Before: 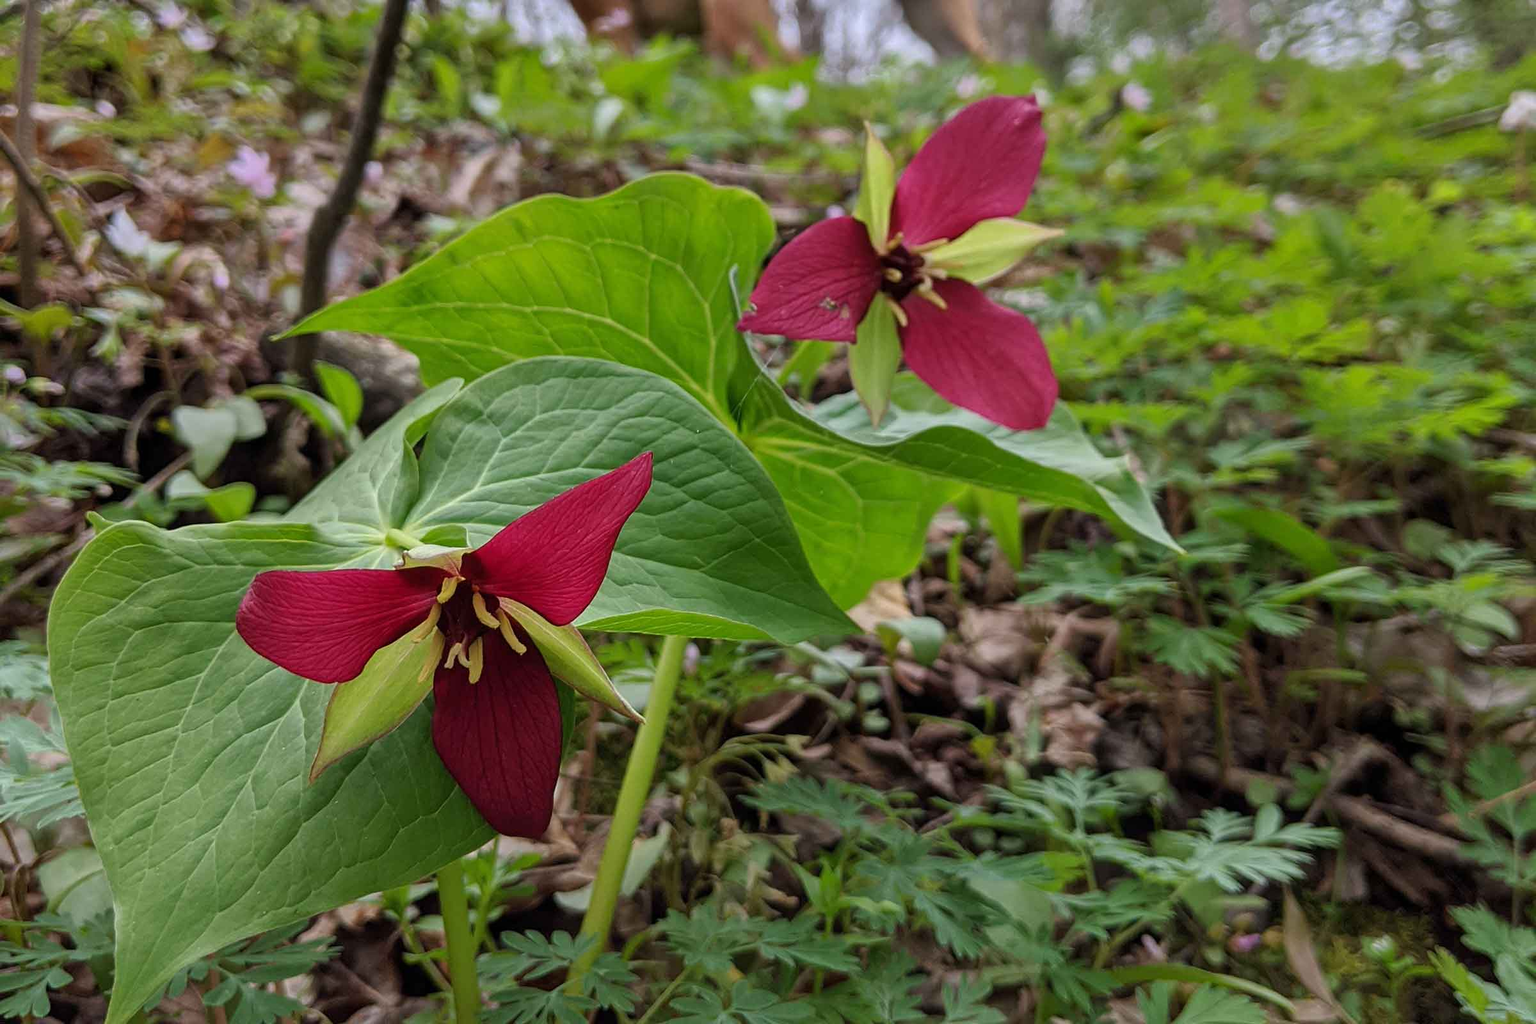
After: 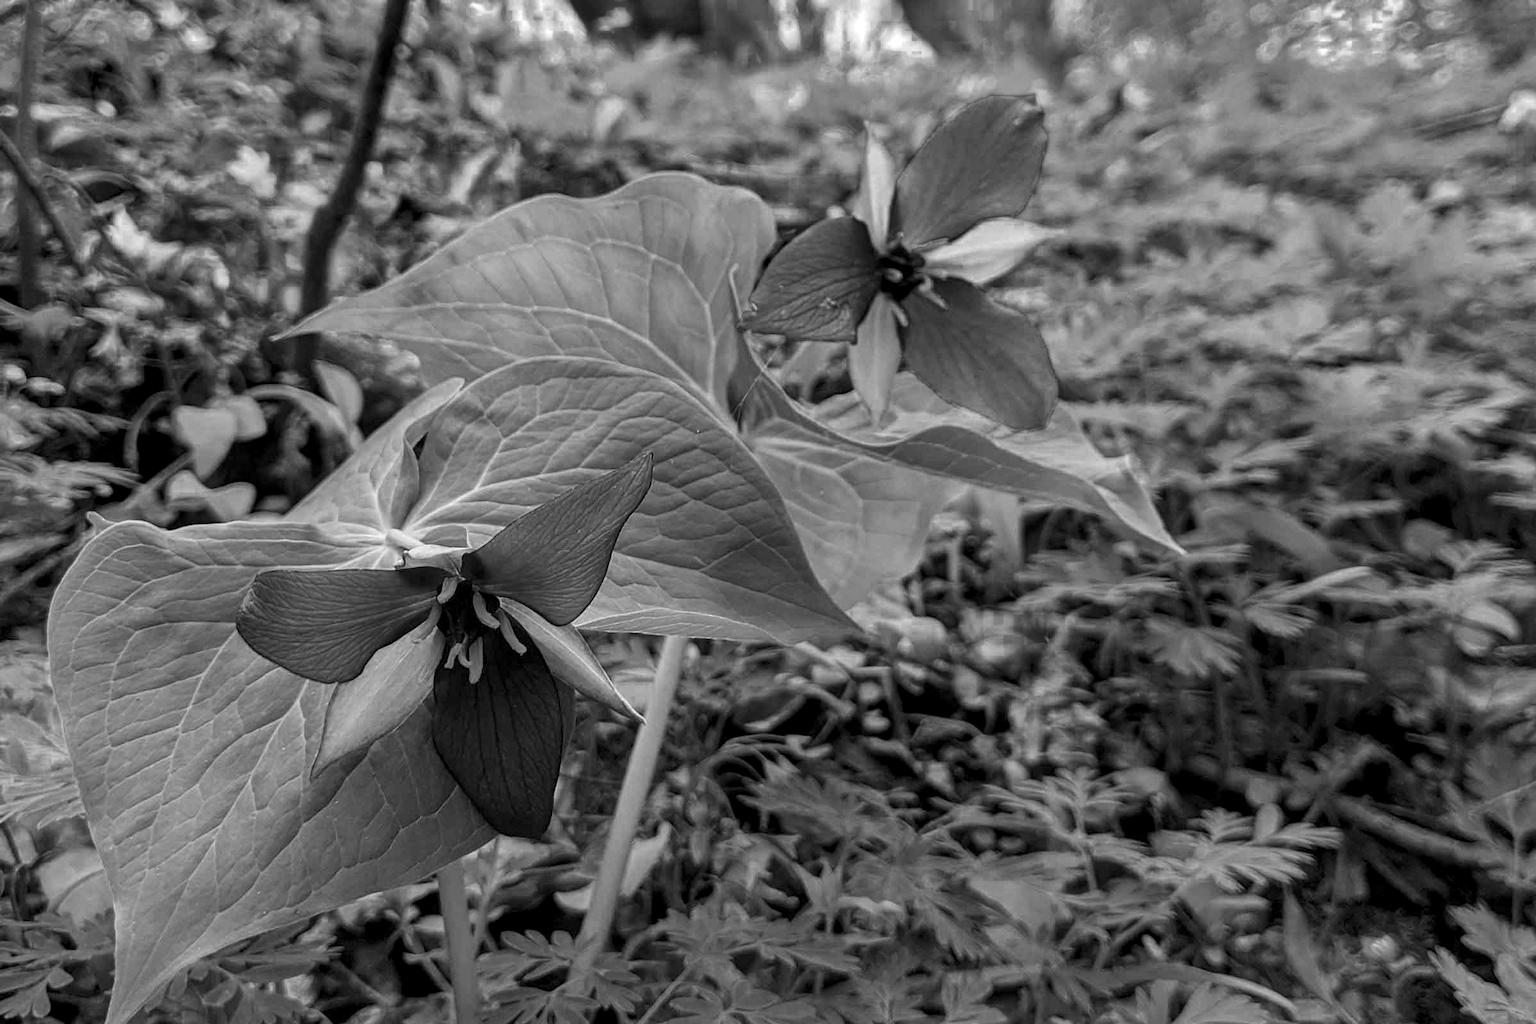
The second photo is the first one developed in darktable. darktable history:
local contrast: on, module defaults
color zones: curves: ch0 [(0.002, 0.589) (0.107, 0.484) (0.146, 0.249) (0.217, 0.352) (0.309, 0.525) (0.39, 0.404) (0.455, 0.169) (0.597, 0.055) (0.724, 0.212) (0.775, 0.691) (0.869, 0.571) (1, 0.587)]; ch1 [(0, 0) (0.143, 0) (0.286, 0) (0.429, 0) (0.571, 0) (0.714, 0) (0.857, 0)]
color balance rgb: perceptual saturation grading › global saturation 20%, perceptual saturation grading › highlights -25%, perceptual saturation grading › shadows 50%
